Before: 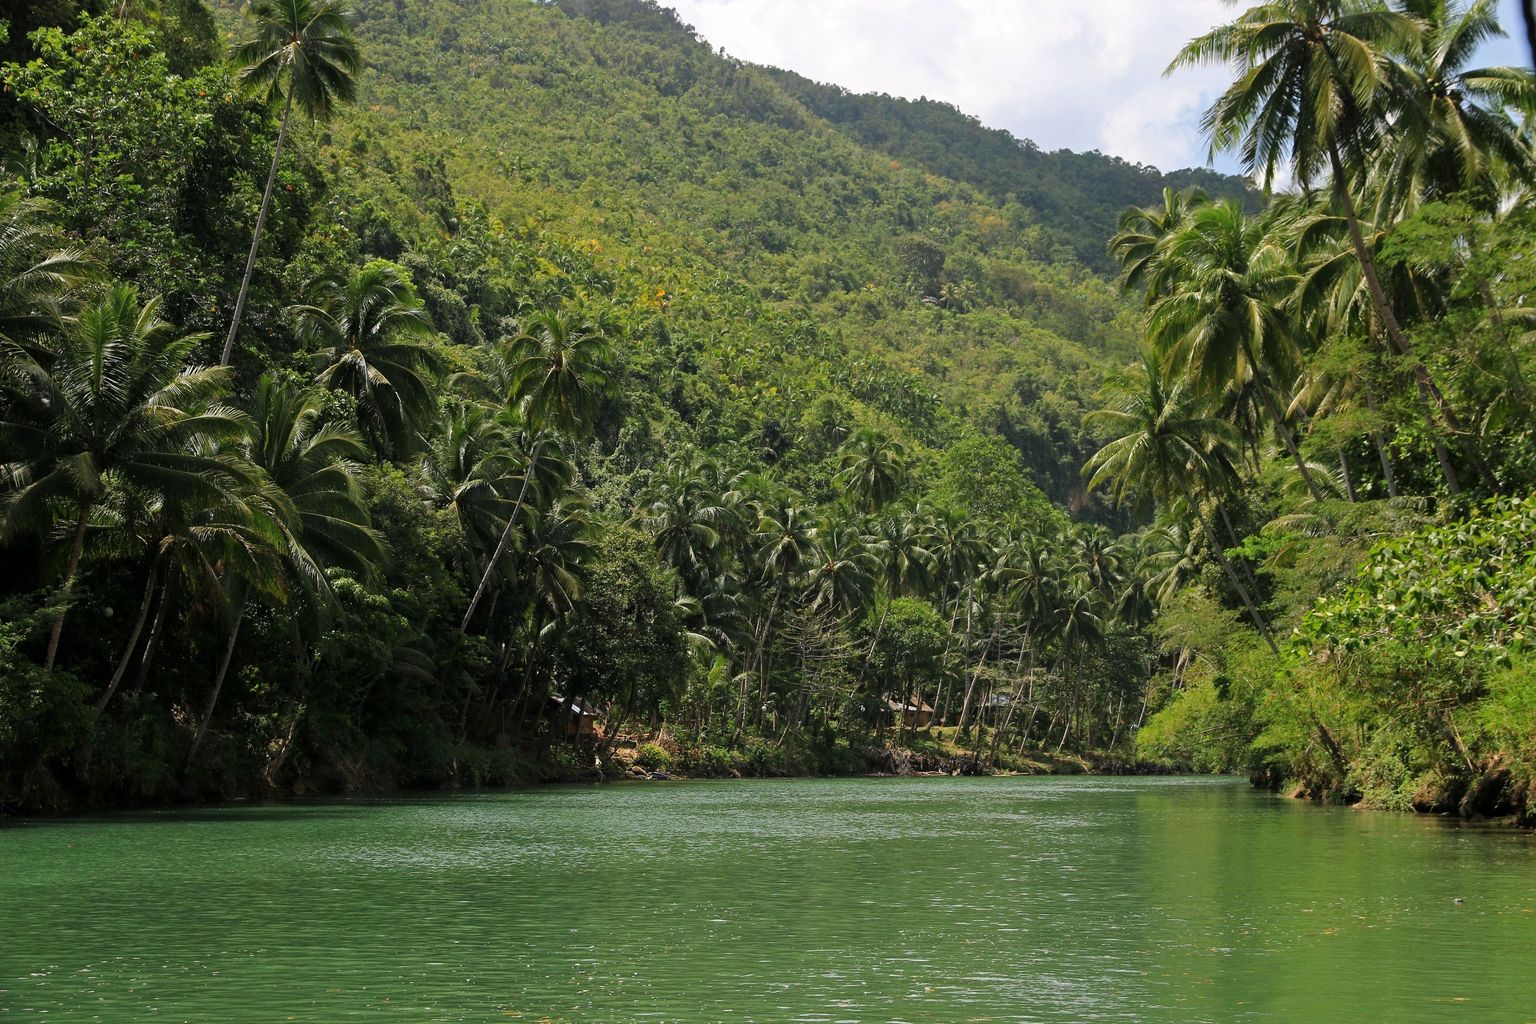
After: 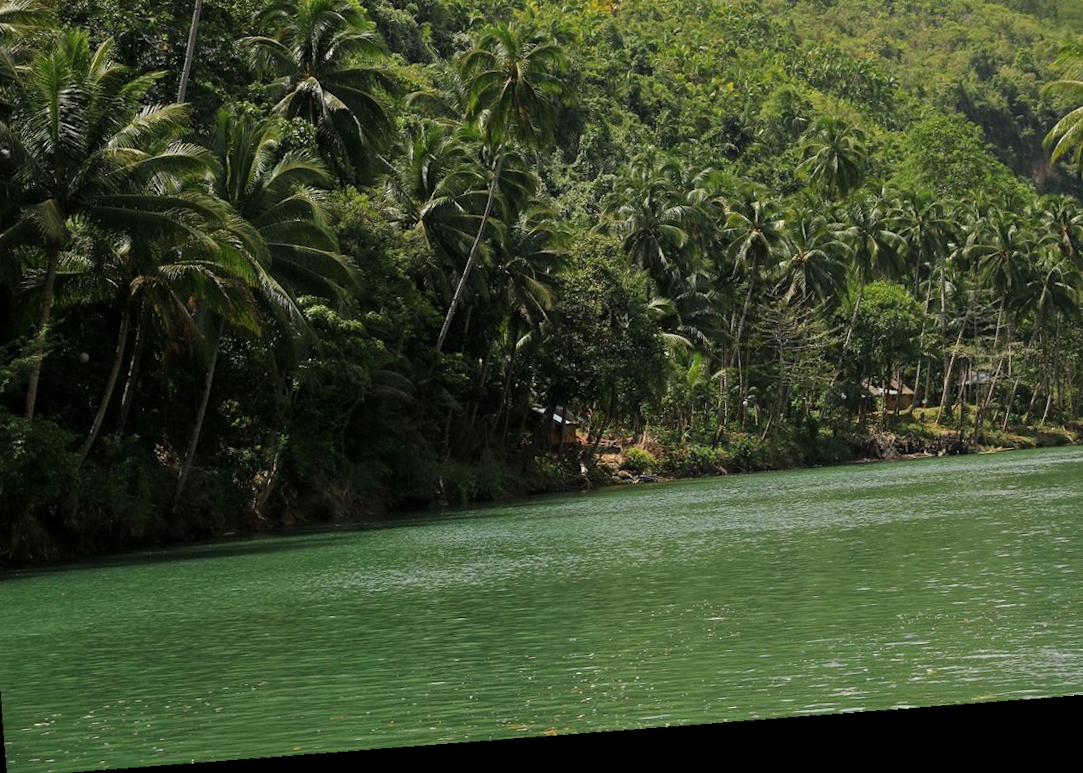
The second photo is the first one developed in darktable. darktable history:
rotate and perspective: rotation -5.2°, automatic cropping off
crop and rotate: angle -0.82°, left 3.85%, top 31.828%, right 27.992%
